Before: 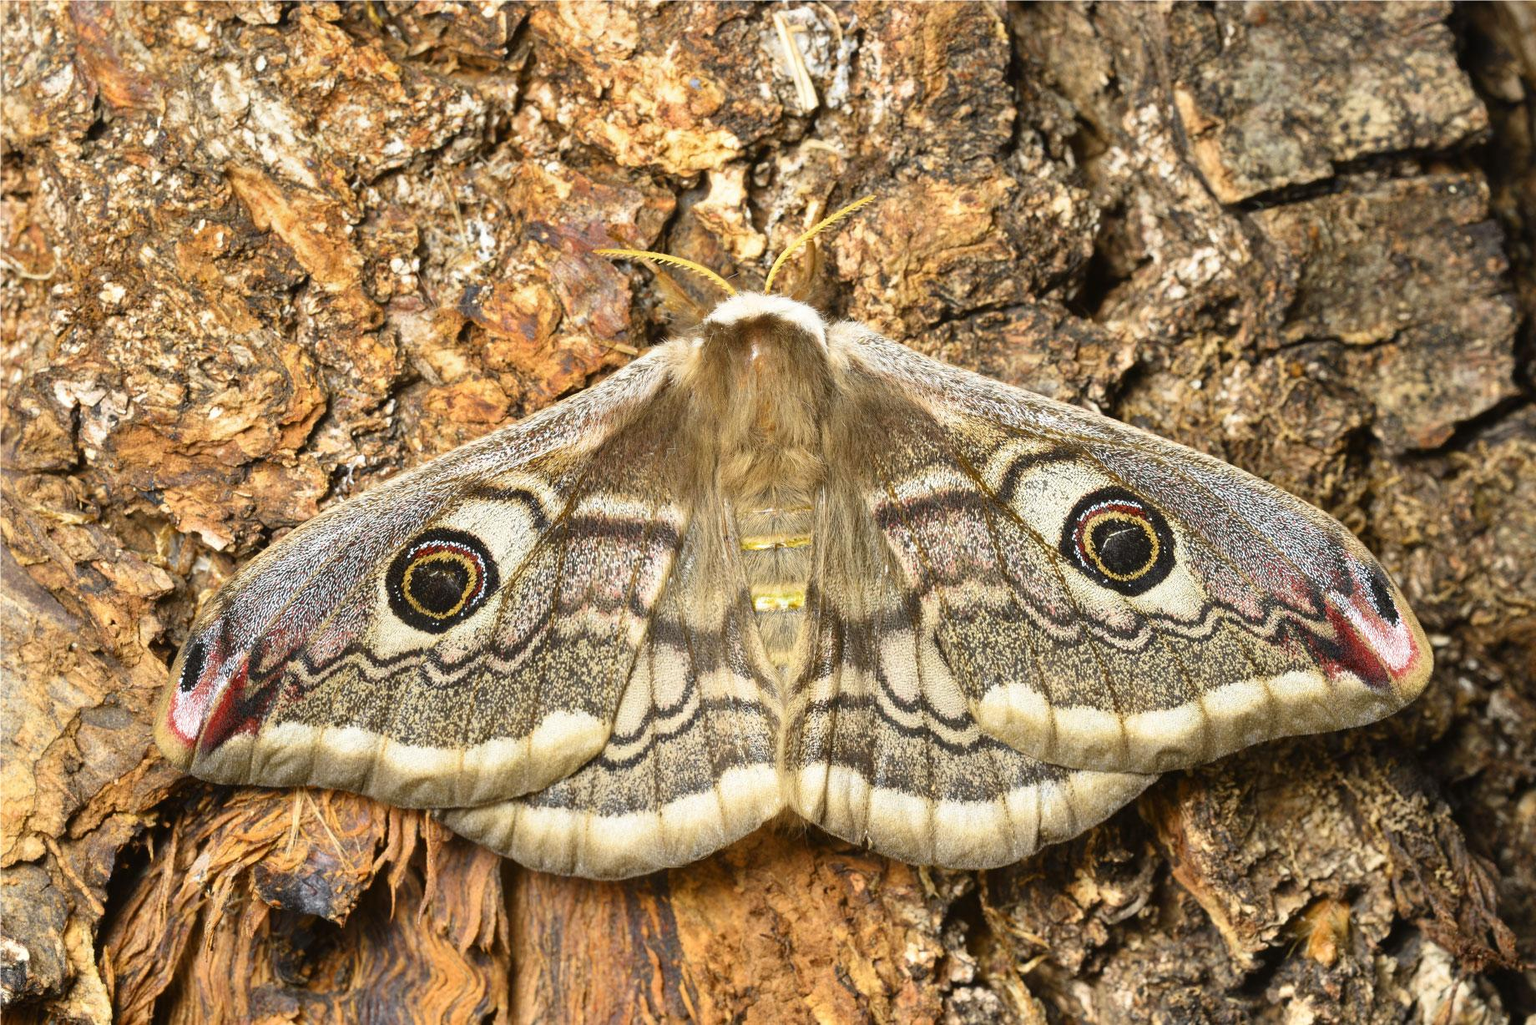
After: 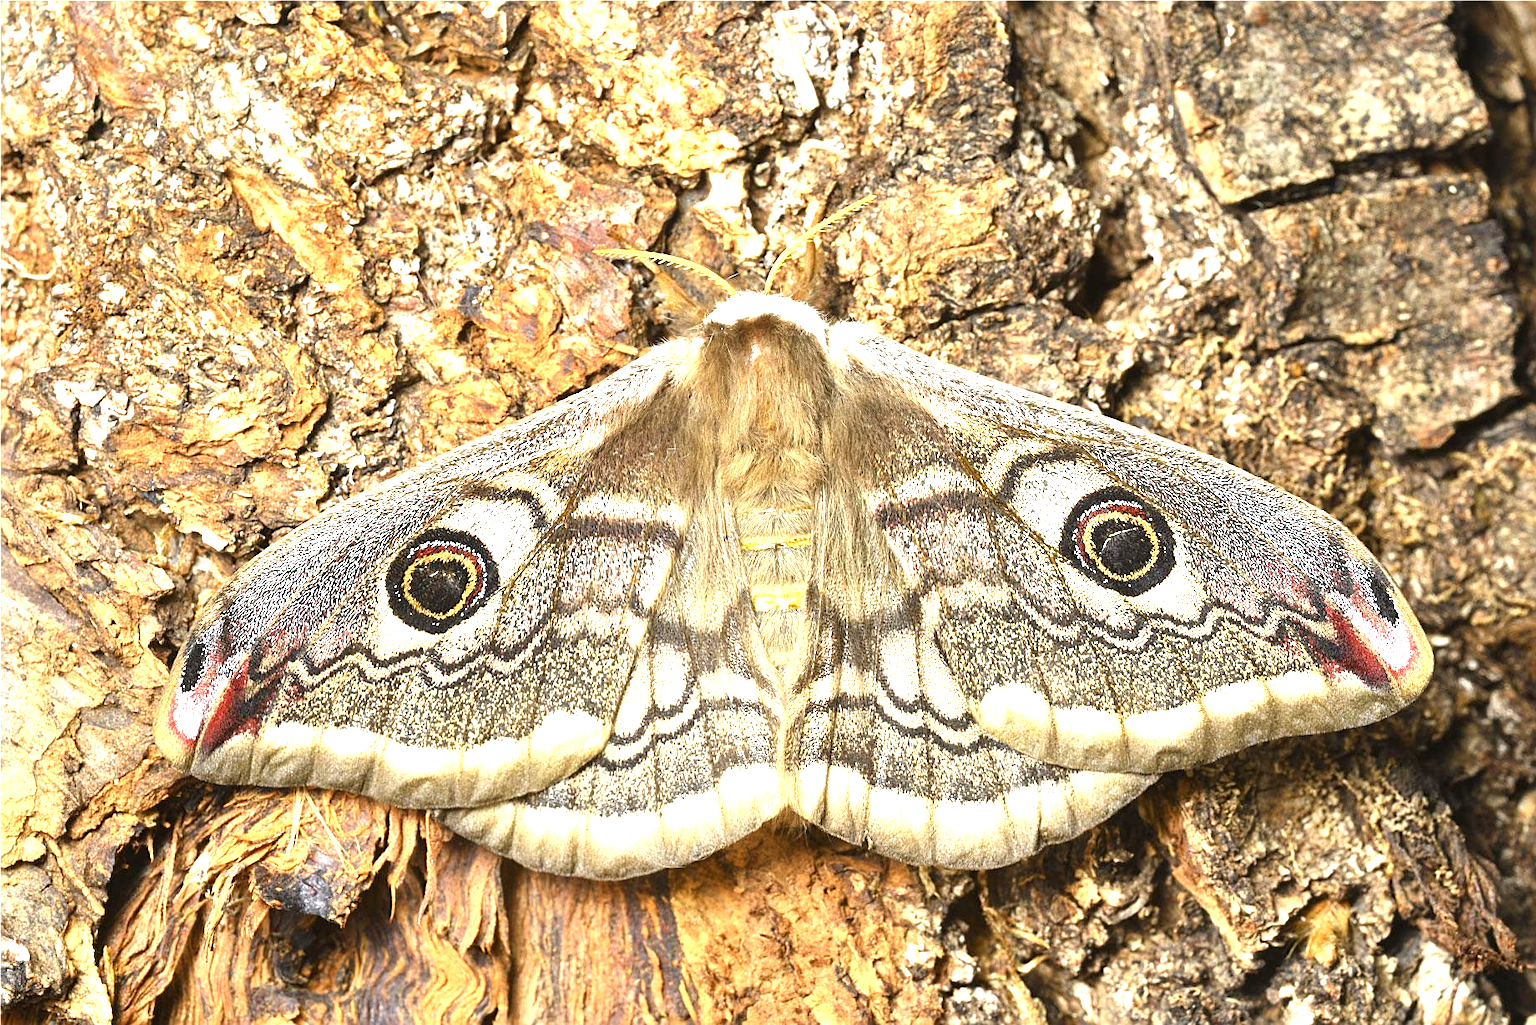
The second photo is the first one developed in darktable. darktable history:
contrast brightness saturation: saturation -0.05
sharpen: on, module defaults
exposure: exposure 1.089 EV, compensate highlight preservation false
